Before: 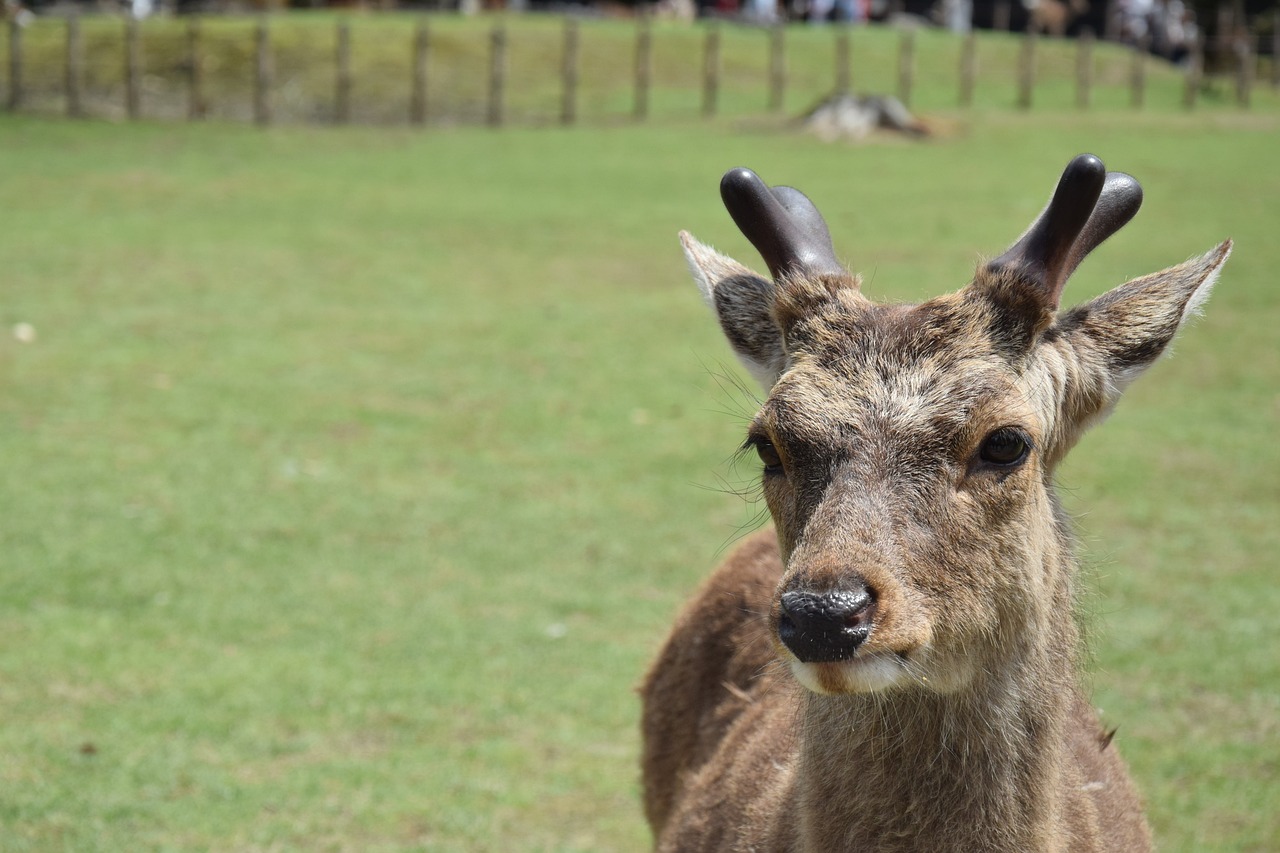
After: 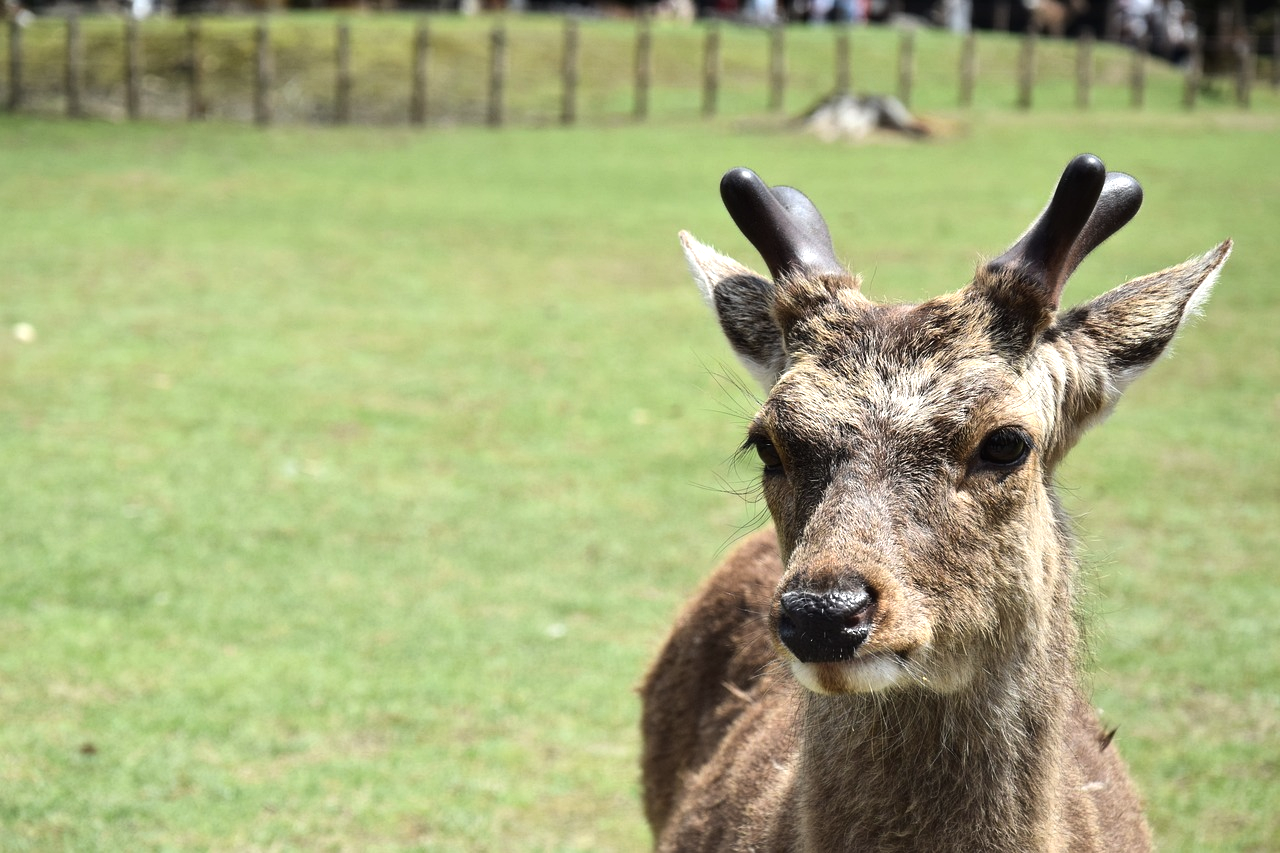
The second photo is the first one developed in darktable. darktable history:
tone equalizer: -8 EV -0.747 EV, -7 EV -0.673 EV, -6 EV -0.622 EV, -5 EV -0.396 EV, -3 EV 0.374 EV, -2 EV 0.6 EV, -1 EV 0.675 EV, +0 EV 0.73 EV, edges refinement/feathering 500, mask exposure compensation -1.57 EV, preserve details no
